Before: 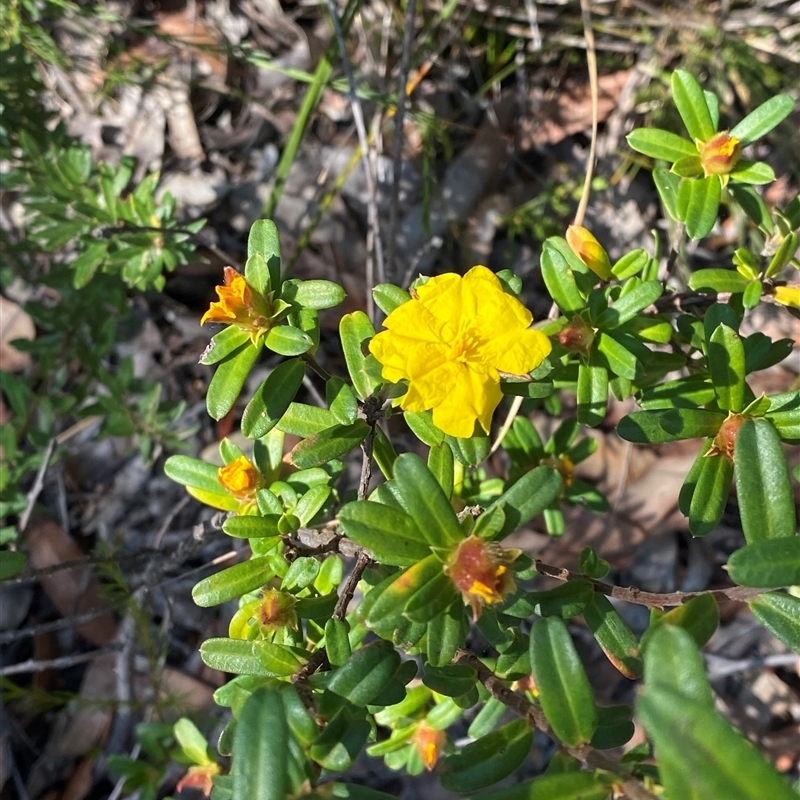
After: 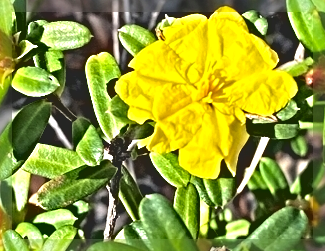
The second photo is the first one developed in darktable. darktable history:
contrast brightness saturation: contrast -0.29
sharpen: radius 6.3, amount 1.795, threshold 0.091
crop: left 31.84%, top 32.387%, right 27.522%, bottom 36.231%
tone equalizer: -8 EV -0.756 EV, -7 EV -0.716 EV, -6 EV -0.611 EV, -5 EV -0.363 EV, -3 EV 0.388 EV, -2 EV 0.6 EV, -1 EV 0.674 EV, +0 EV 0.763 EV
